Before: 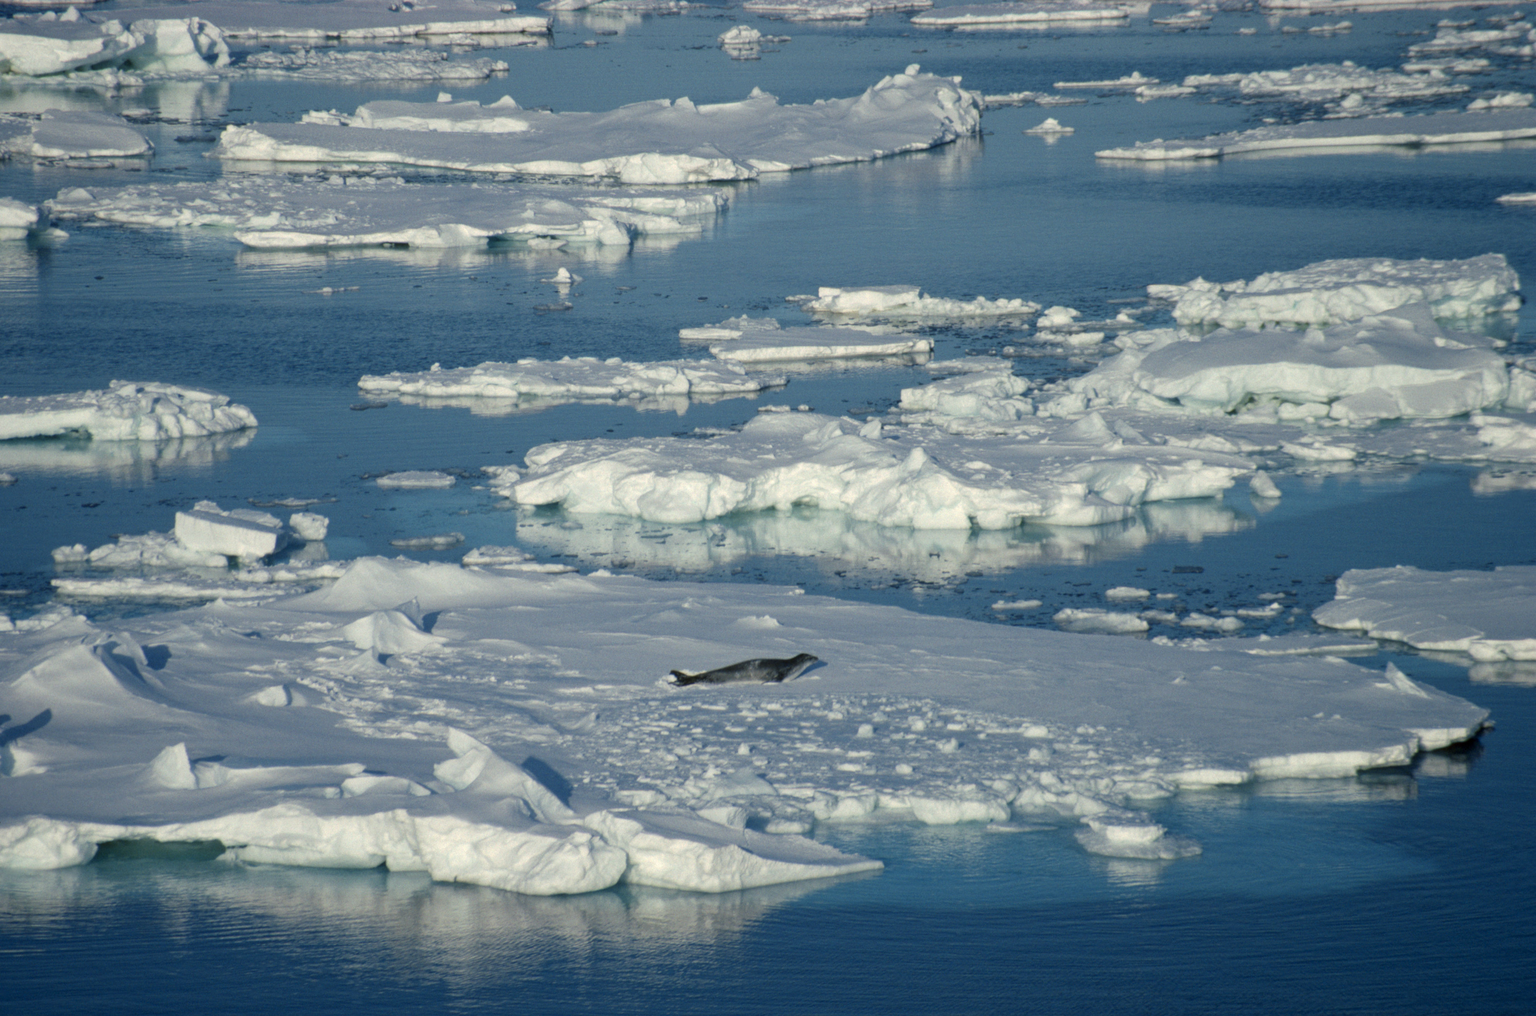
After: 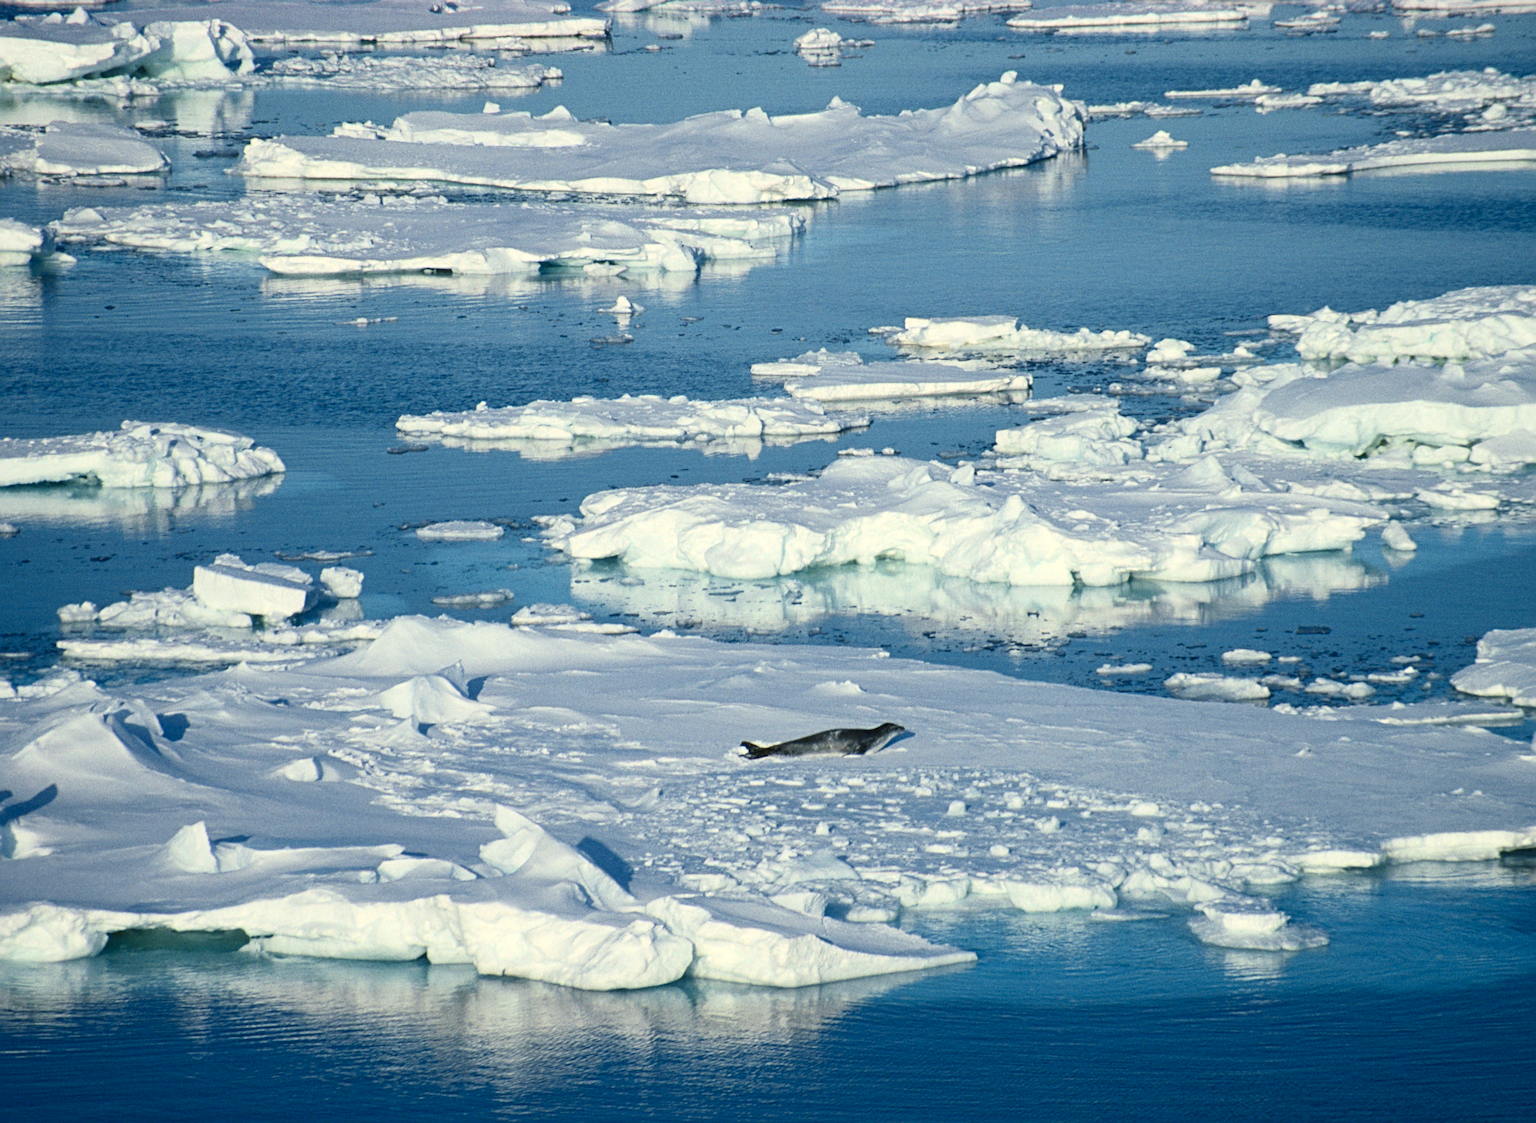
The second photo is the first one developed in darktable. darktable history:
exposure: exposure 0.188 EV, compensate highlight preservation false
sharpen: radius 4.934
contrast brightness saturation: contrast 0.232, brightness 0.102, saturation 0.288
crop: right 9.523%, bottom 0.027%
